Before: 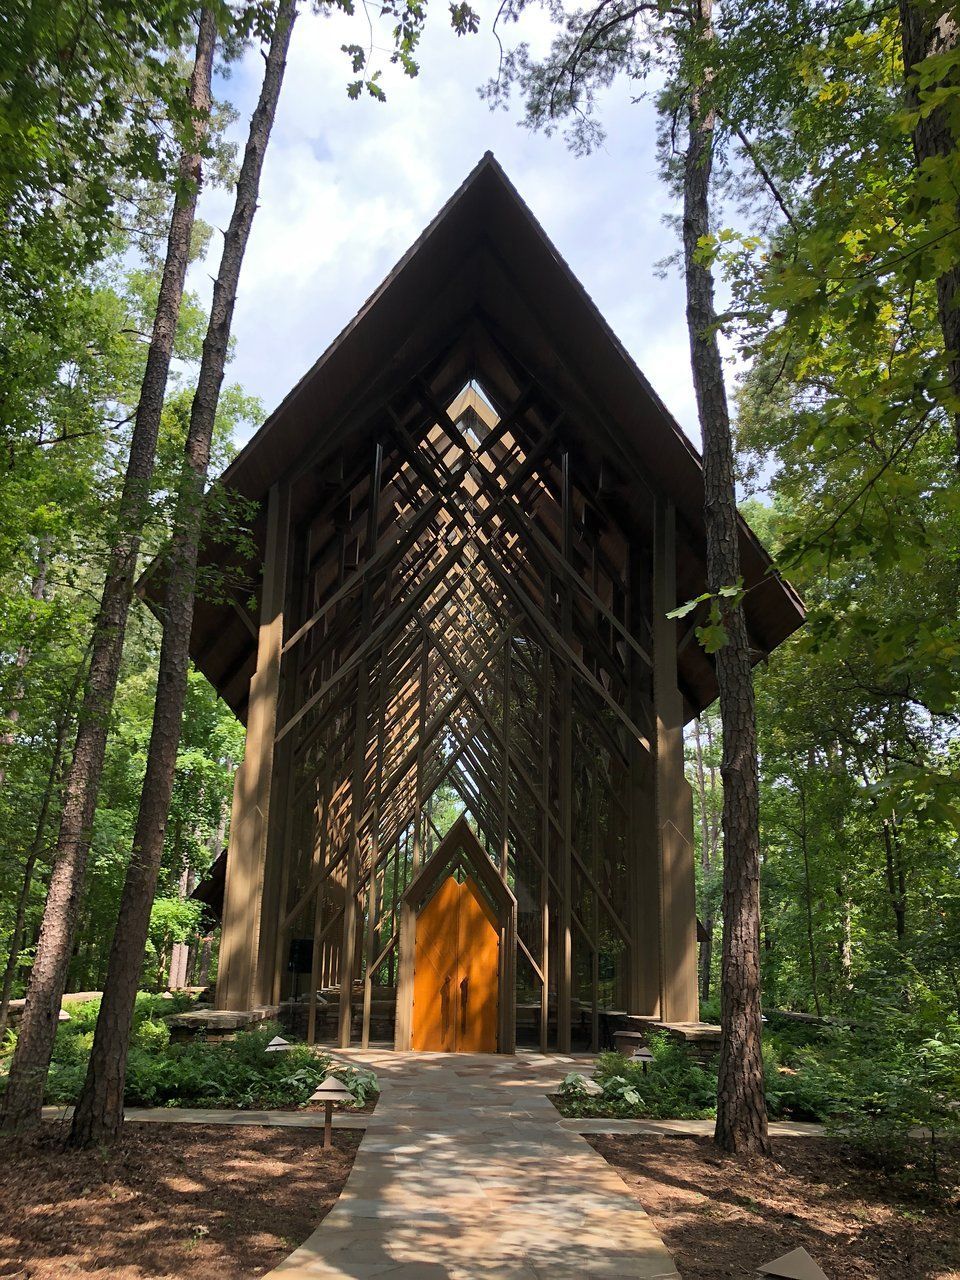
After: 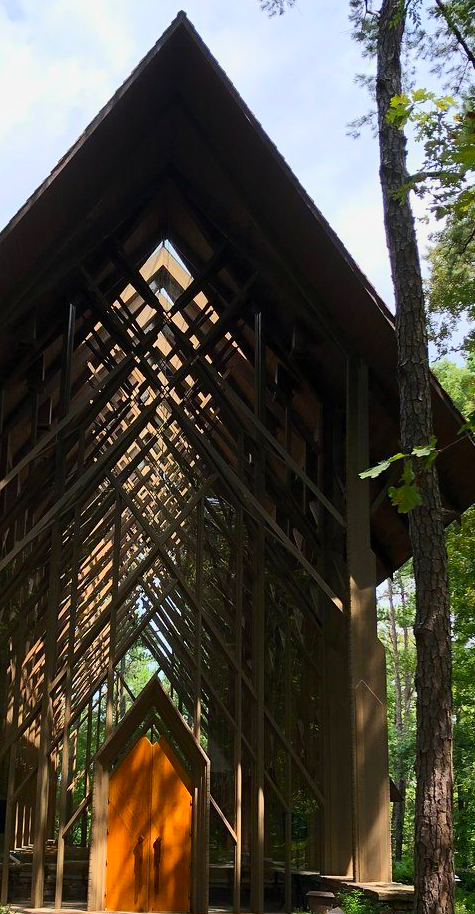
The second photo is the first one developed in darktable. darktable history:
crop: left 32.075%, top 10.976%, right 18.355%, bottom 17.596%
exposure: exposure -0.293 EV, compensate highlight preservation false
contrast brightness saturation: contrast 0.23, brightness 0.1, saturation 0.29
